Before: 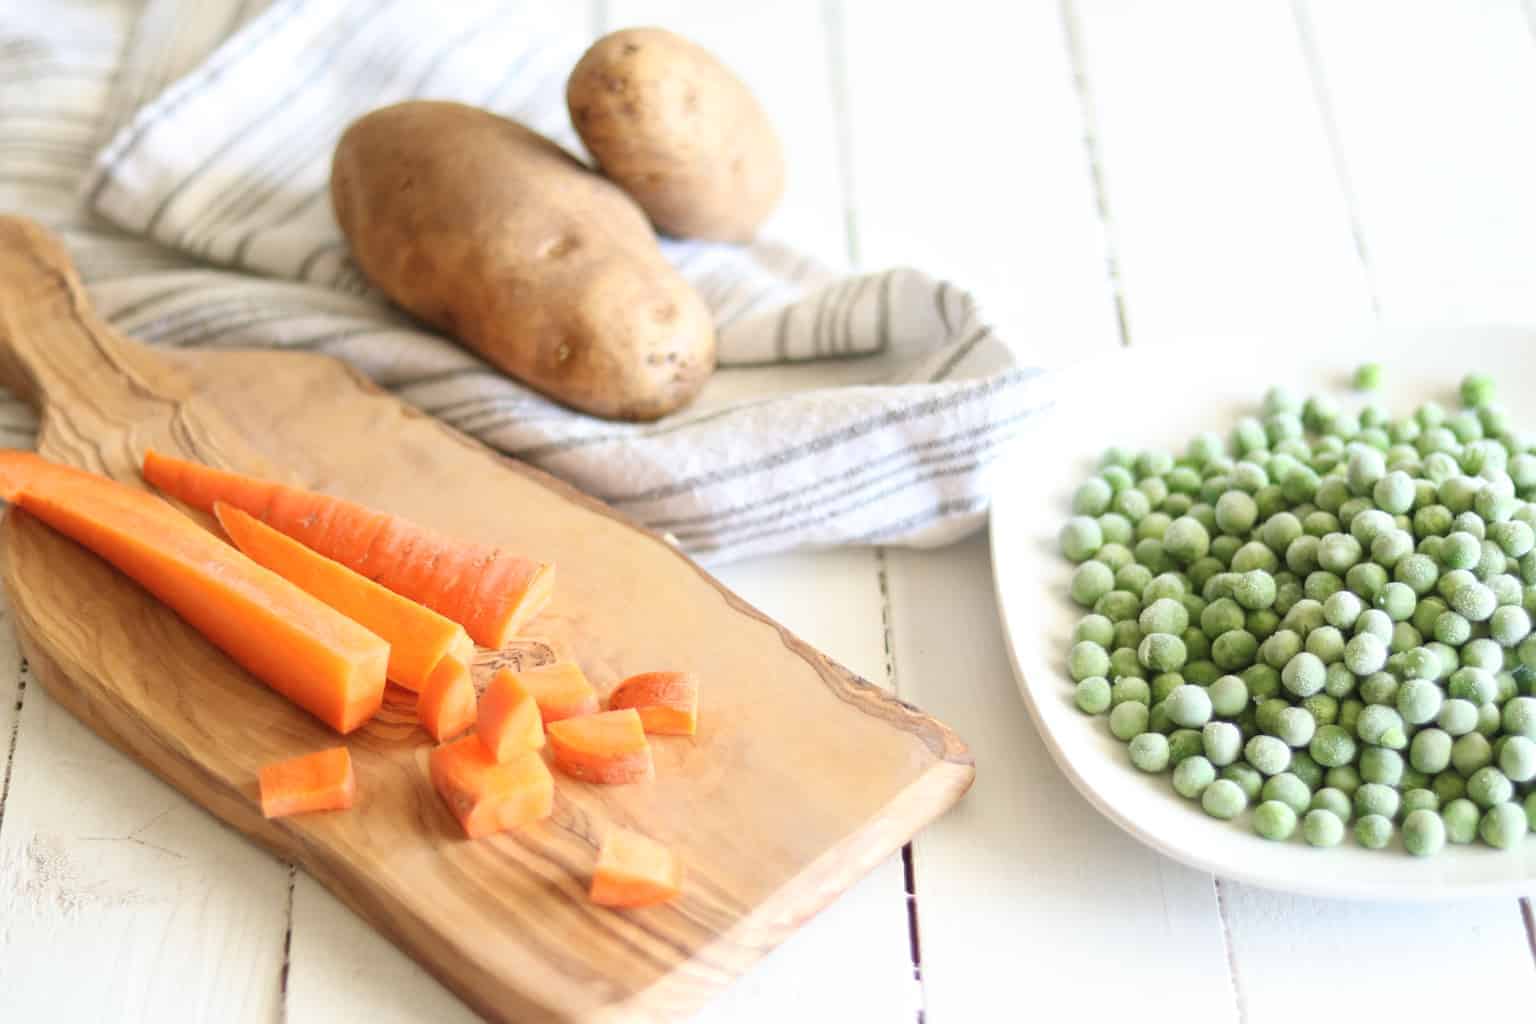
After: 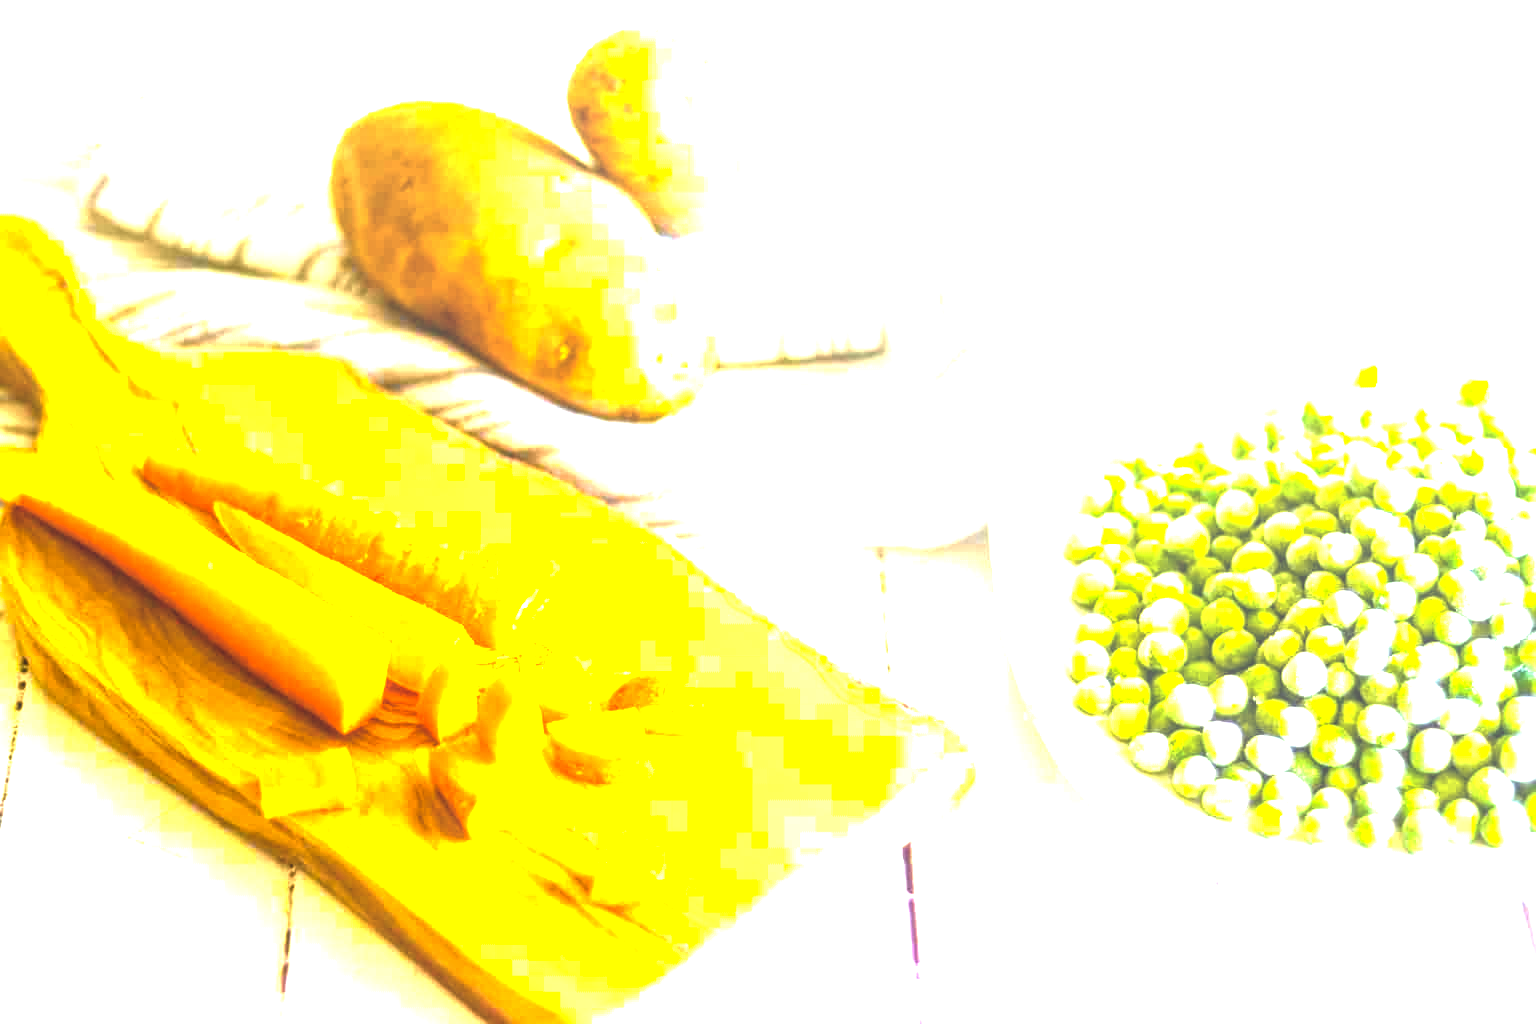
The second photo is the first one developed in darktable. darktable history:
shadows and highlights: shadows 12, white point adjustment 1.2, highlights -0.36, soften with gaussian
color balance rgb: linear chroma grading › shadows -30%, linear chroma grading › global chroma 35%, perceptual saturation grading › global saturation 75%, perceptual saturation grading › shadows -30%, perceptual brilliance grading › highlights 75%, perceptual brilliance grading › shadows -30%, global vibrance 35%
local contrast: on, module defaults
haze removal: compatibility mode true, adaptive false
